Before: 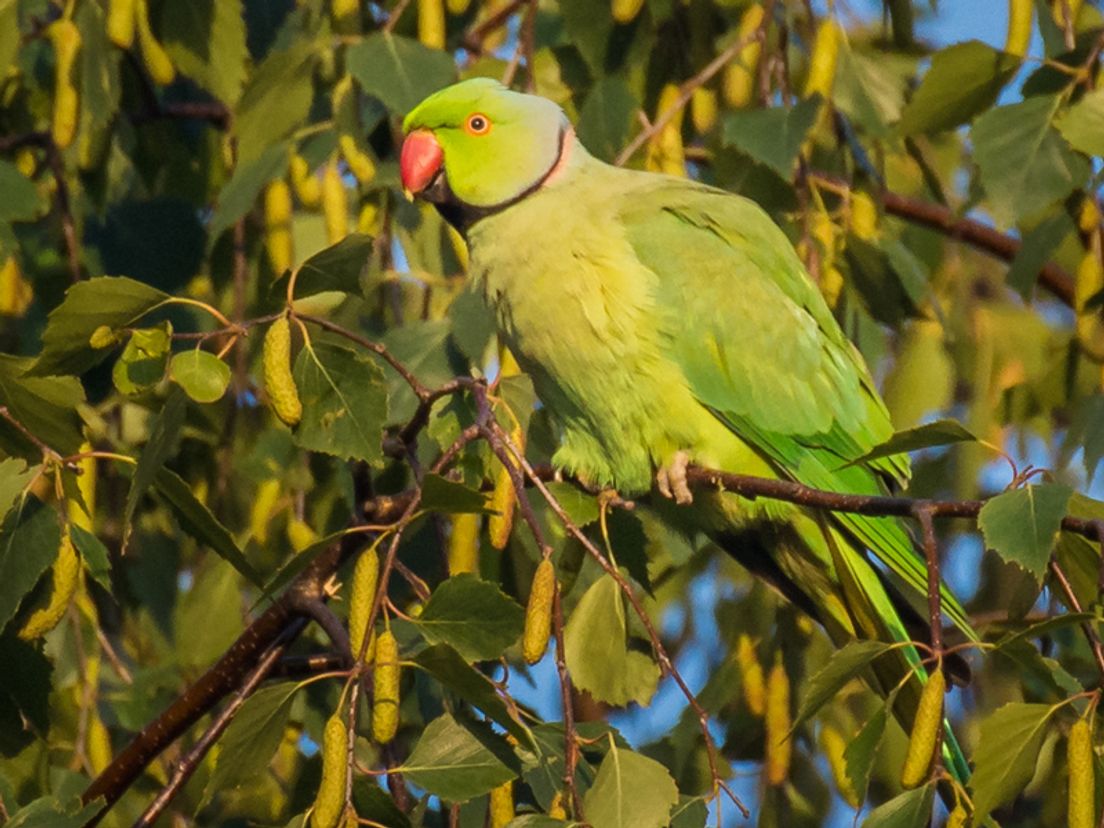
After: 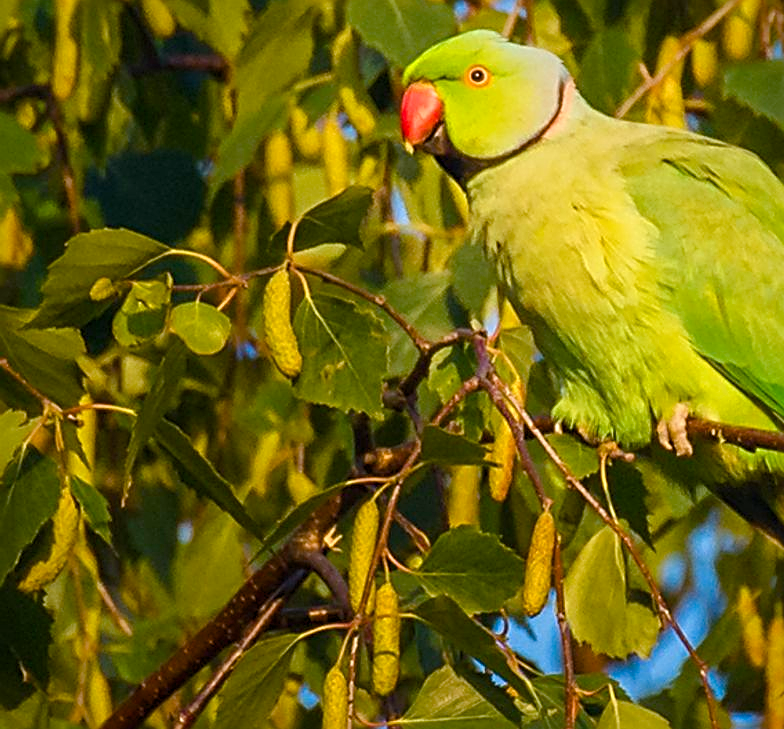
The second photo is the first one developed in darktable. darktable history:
crop: top 5.803%, right 27.864%, bottom 5.804%
exposure: exposure 0.207 EV, compensate highlight preservation false
color balance rgb: perceptual saturation grading › global saturation 35%, perceptual saturation grading › highlights -30%, perceptual saturation grading › shadows 35%, perceptual brilliance grading › global brilliance 3%, perceptual brilliance grading › highlights -3%, perceptual brilliance grading › shadows 3%
sharpen: radius 2.584, amount 0.688
